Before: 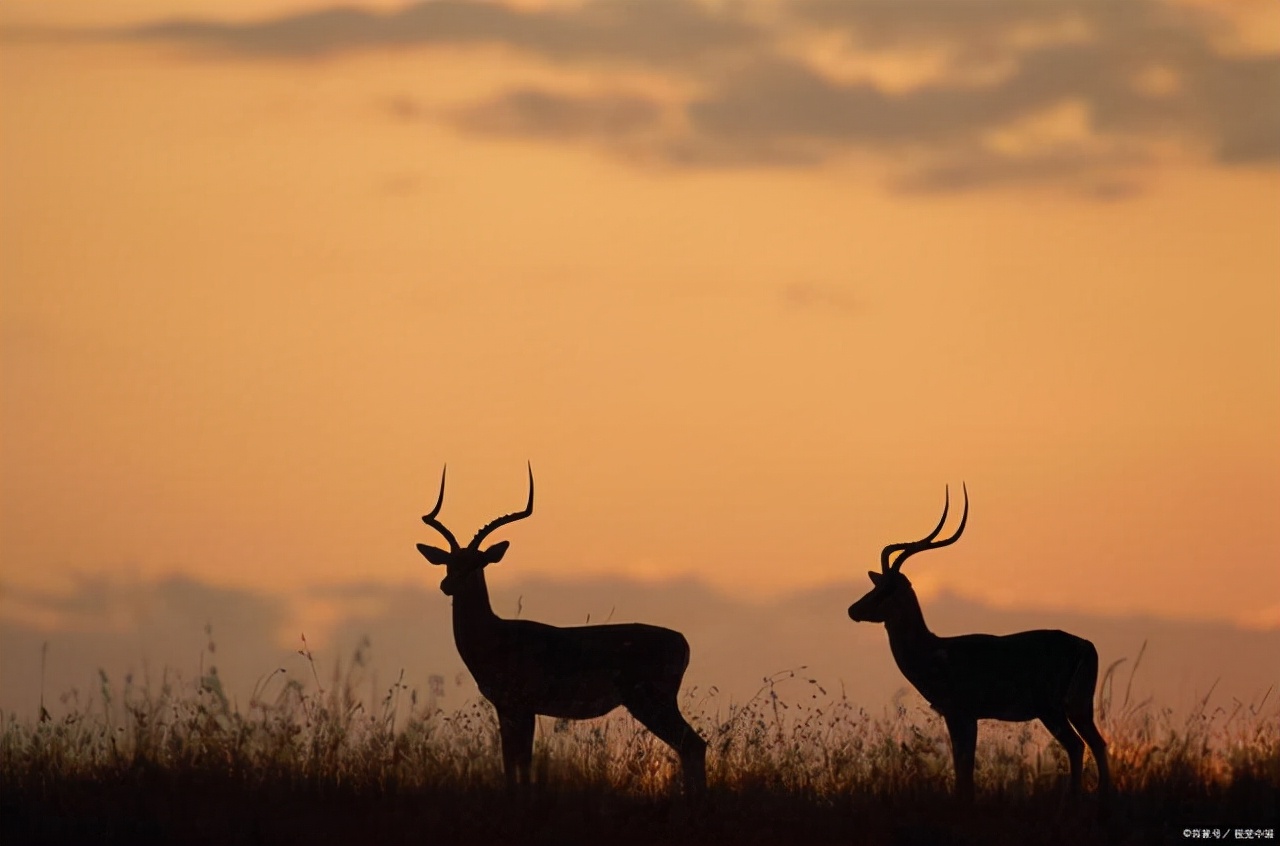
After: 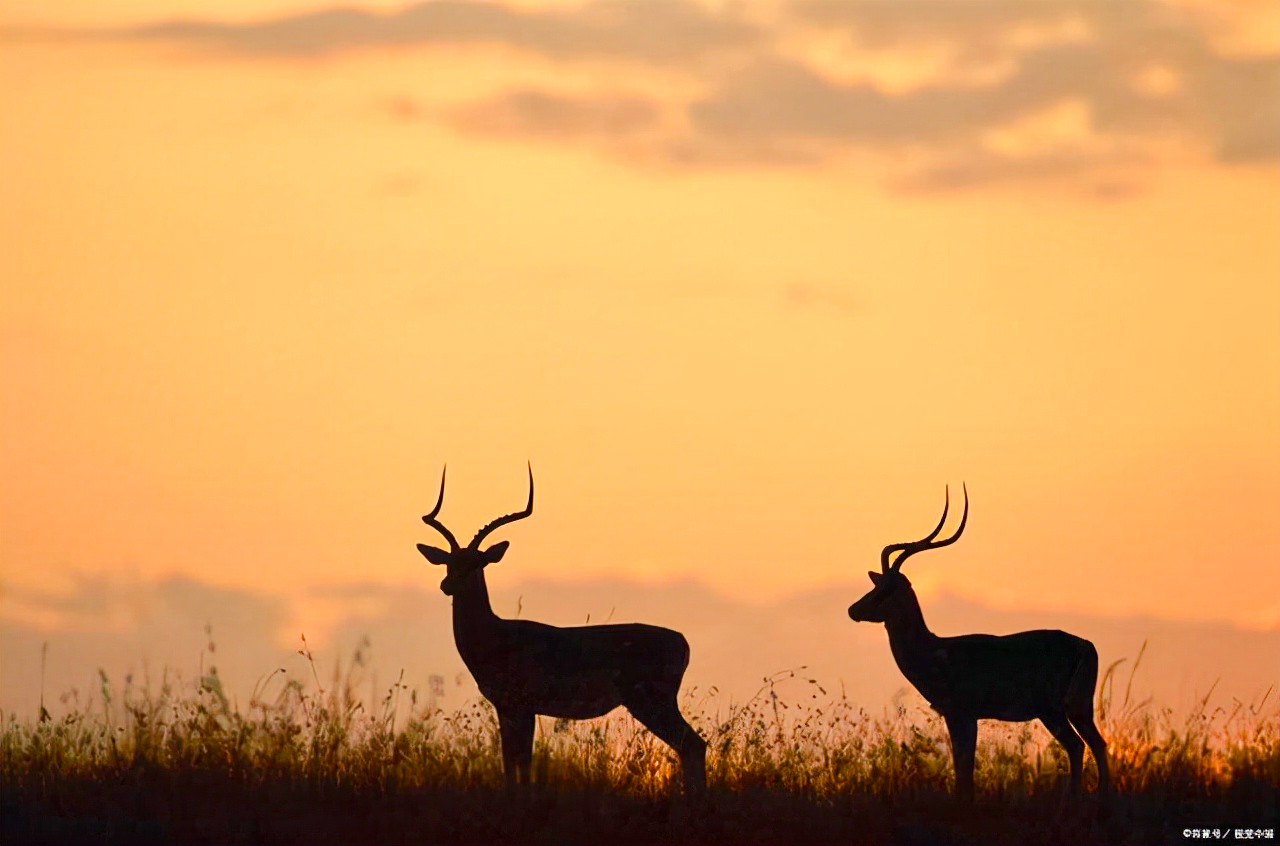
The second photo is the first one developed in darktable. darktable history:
tone equalizer: -8 EV 1.04 EV, -7 EV 1.02 EV, -6 EV 0.962 EV, -5 EV 0.996 EV, -4 EV 1.01 EV, -3 EV 0.753 EV, -2 EV 0.479 EV, -1 EV 0.266 EV, edges refinement/feathering 500, mask exposure compensation -1.57 EV, preserve details guided filter
color balance rgb: perceptual saturation grading › global saturation 44.351%, perceptual saturation grading › highlights -50.186%, perceptual saturation grading › shadows 31.021%, perceptual brilliance grading › highlights 6.898%, perceptual brilliance grading › mid-tones 16.831%, perceptual brilliance grading › shadows -5.351%
